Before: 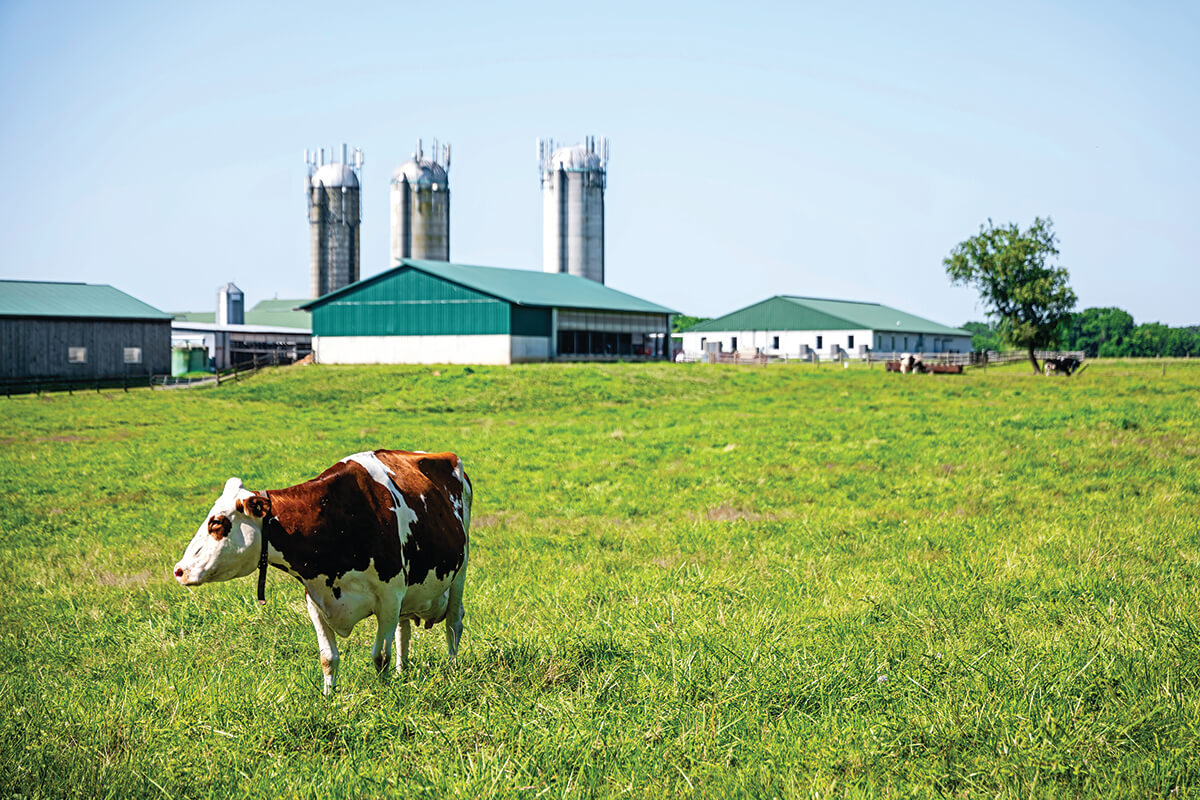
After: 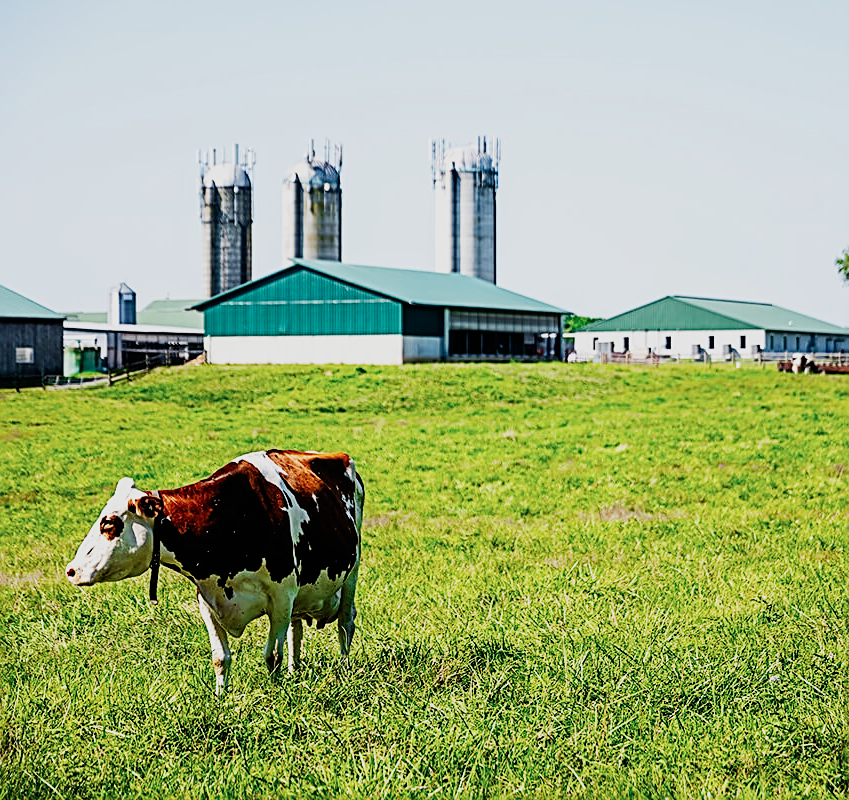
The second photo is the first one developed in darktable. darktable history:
rgb levels: preserve colors max RGB
sigmoid: contrast 1.8, skew -0.2, preserve hue 0%, red attenuation 0.1, red rotation 0.035, green attenuation 0.1, green rotation -0.017, blue attenuation 0.15, blue rotation -0.052, base primaries Rec2020
sharpen: on, module defaults
crop and rotate: left 9.061%, right 20.142%
